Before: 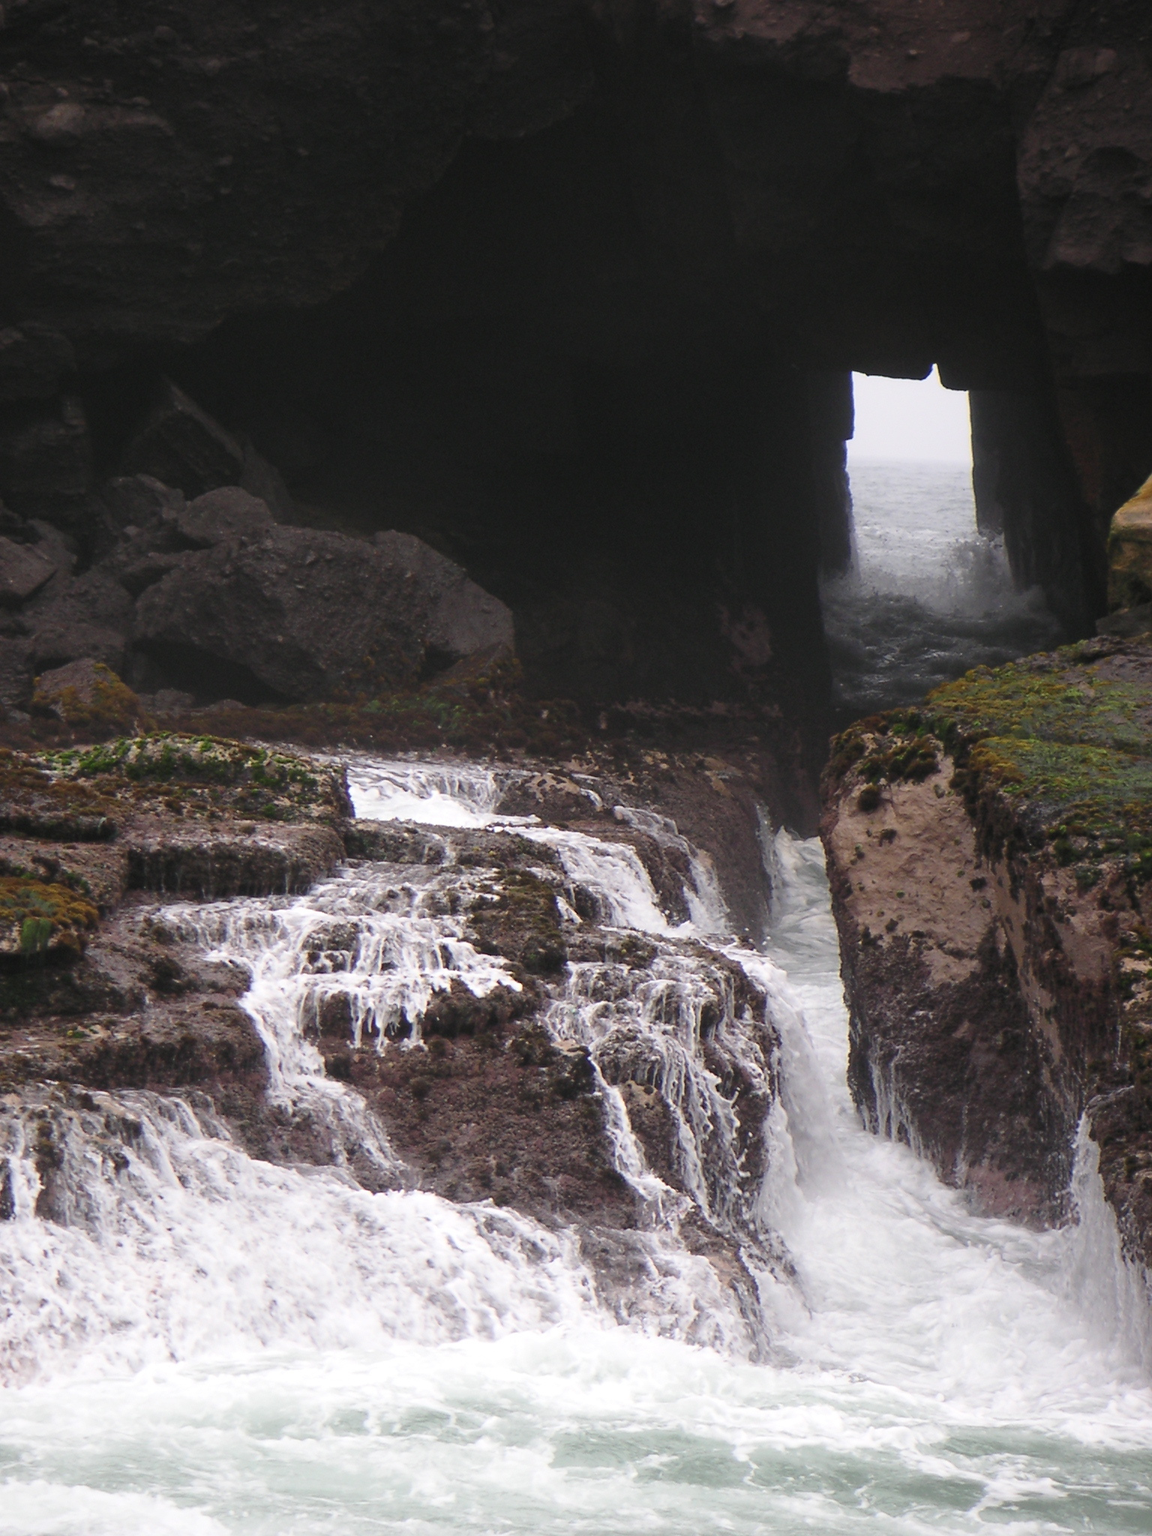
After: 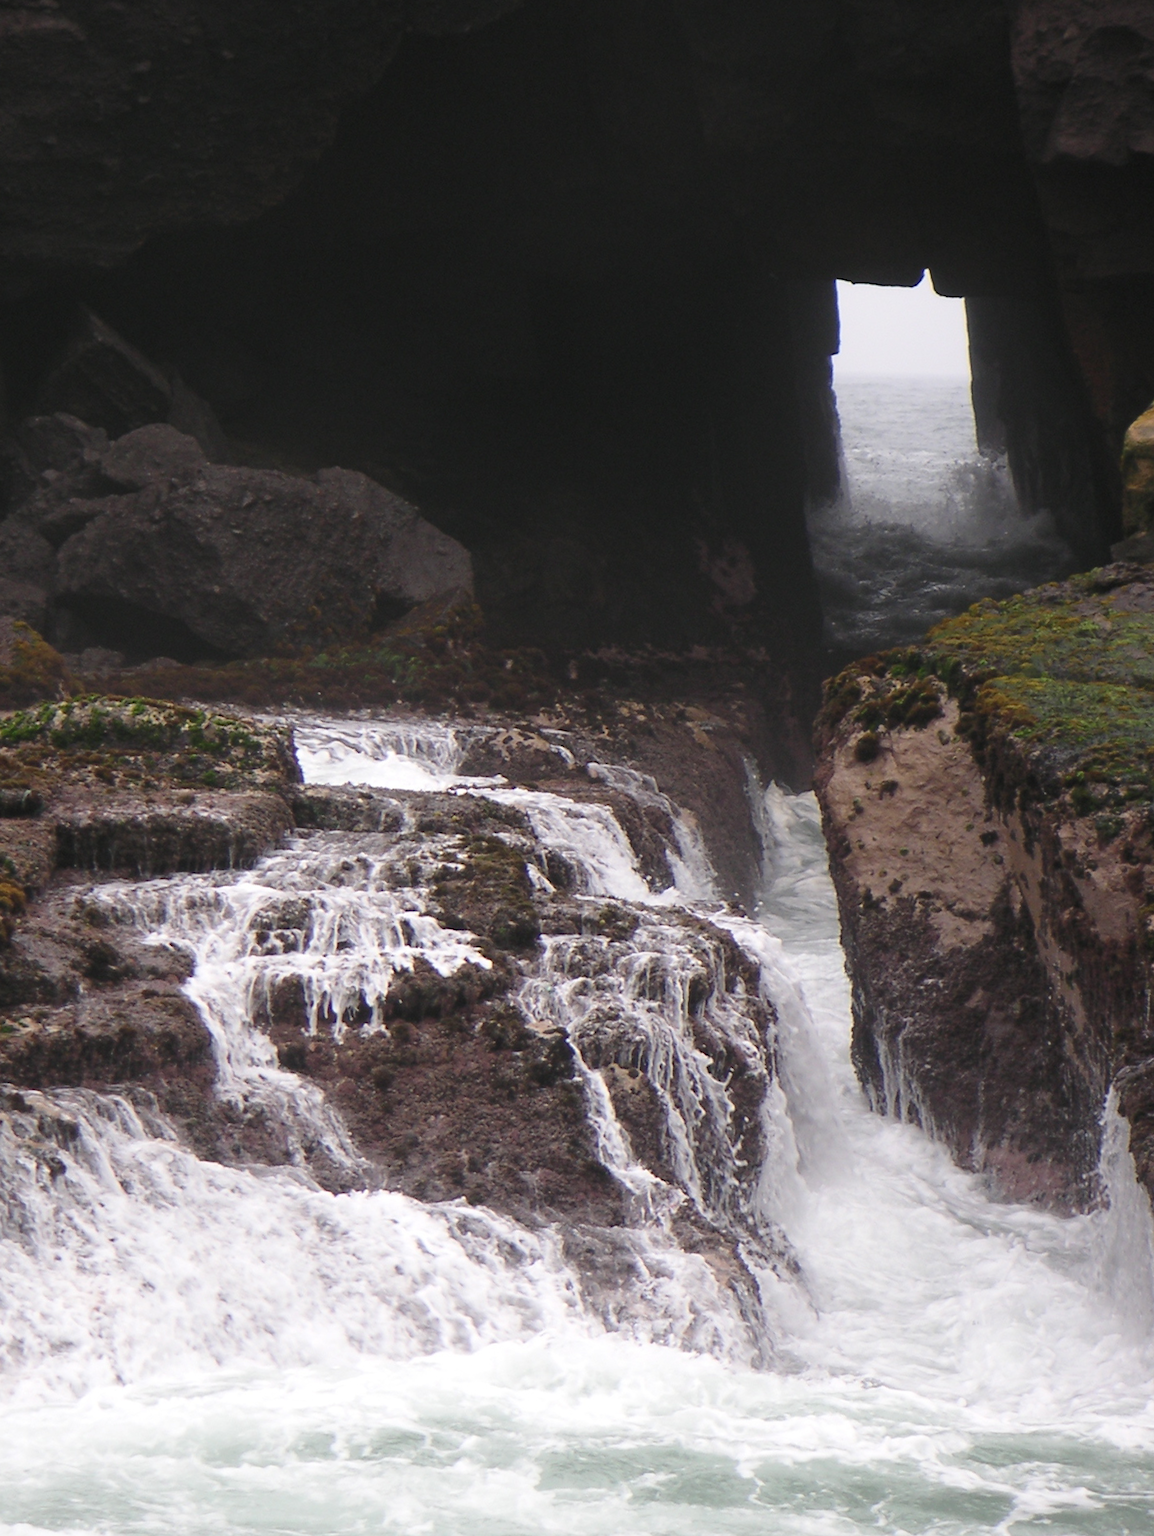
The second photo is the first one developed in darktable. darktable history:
tone equalizer: edges refinement/feathering 500, mask exposure compensation -1.57 EV, preserve details no
local contrast: mode bilateral grid, contrast 99, coarseness 99, detail 95%, midtone range 0.2
crop and rotate: angle 1.49°, left 5.483%, top 5.686%
